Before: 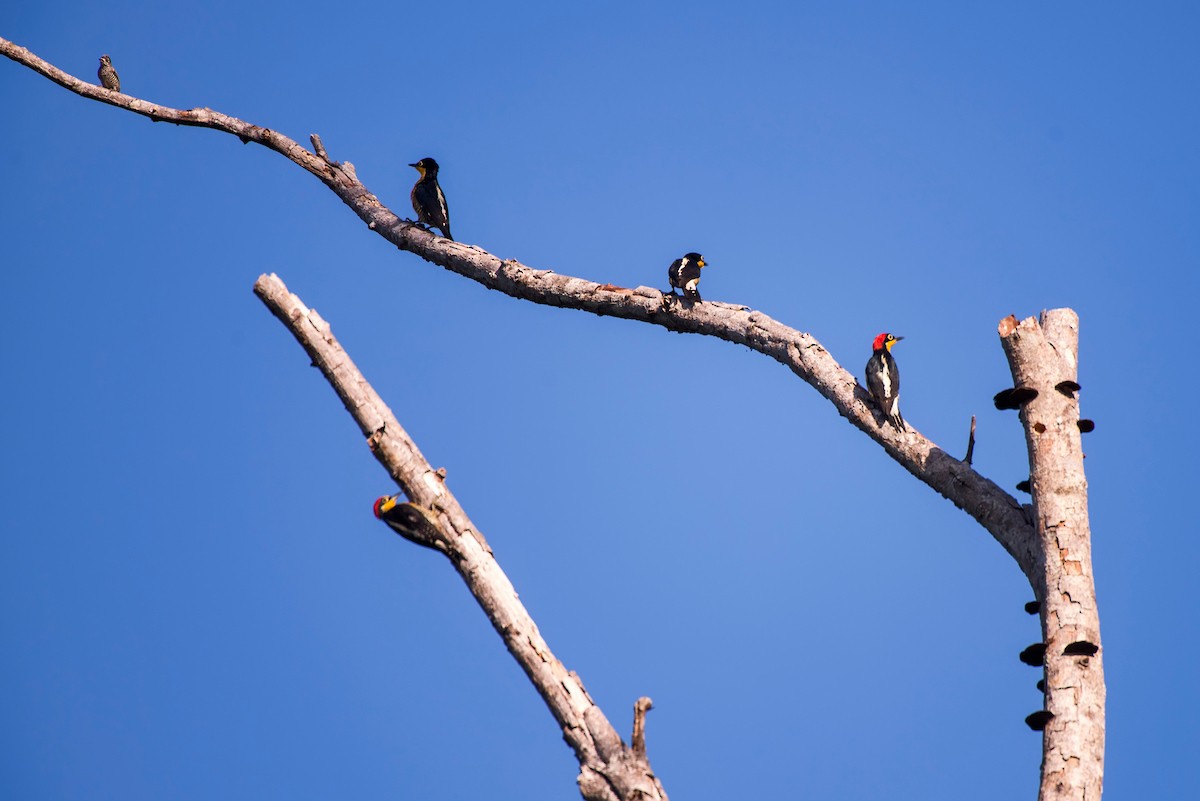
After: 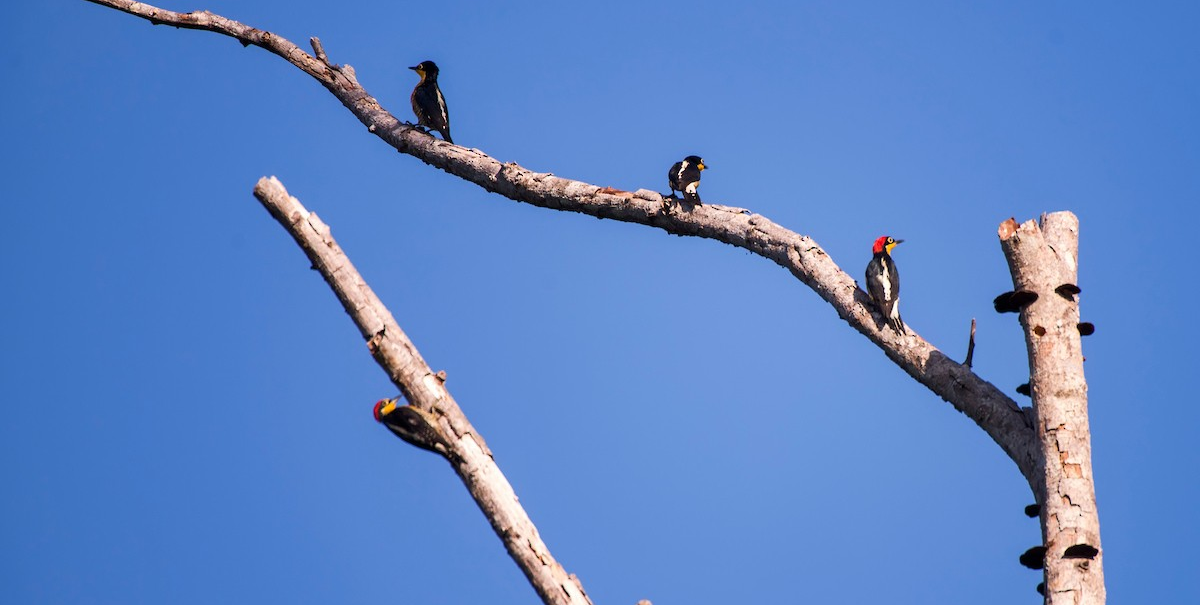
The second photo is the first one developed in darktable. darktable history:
crop and rotate: top 12.148%, bottom 12.315%
